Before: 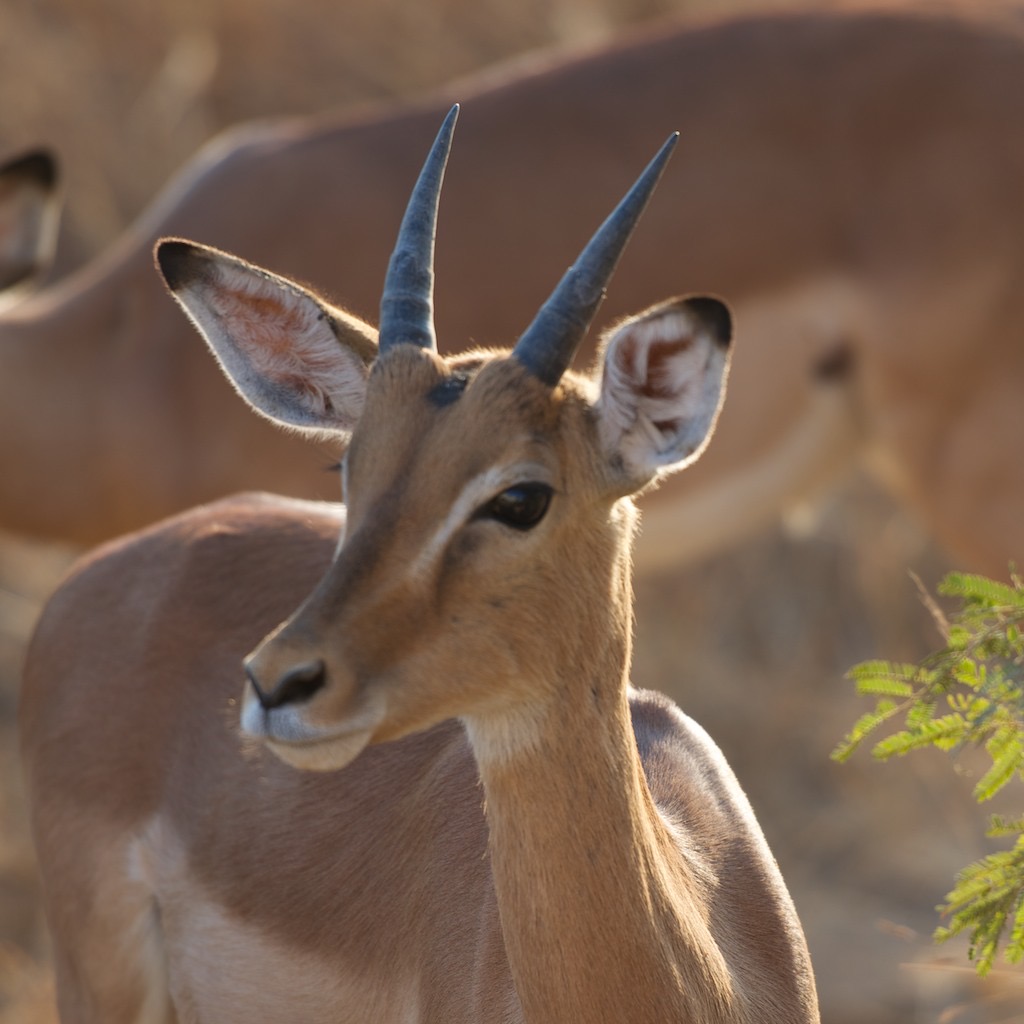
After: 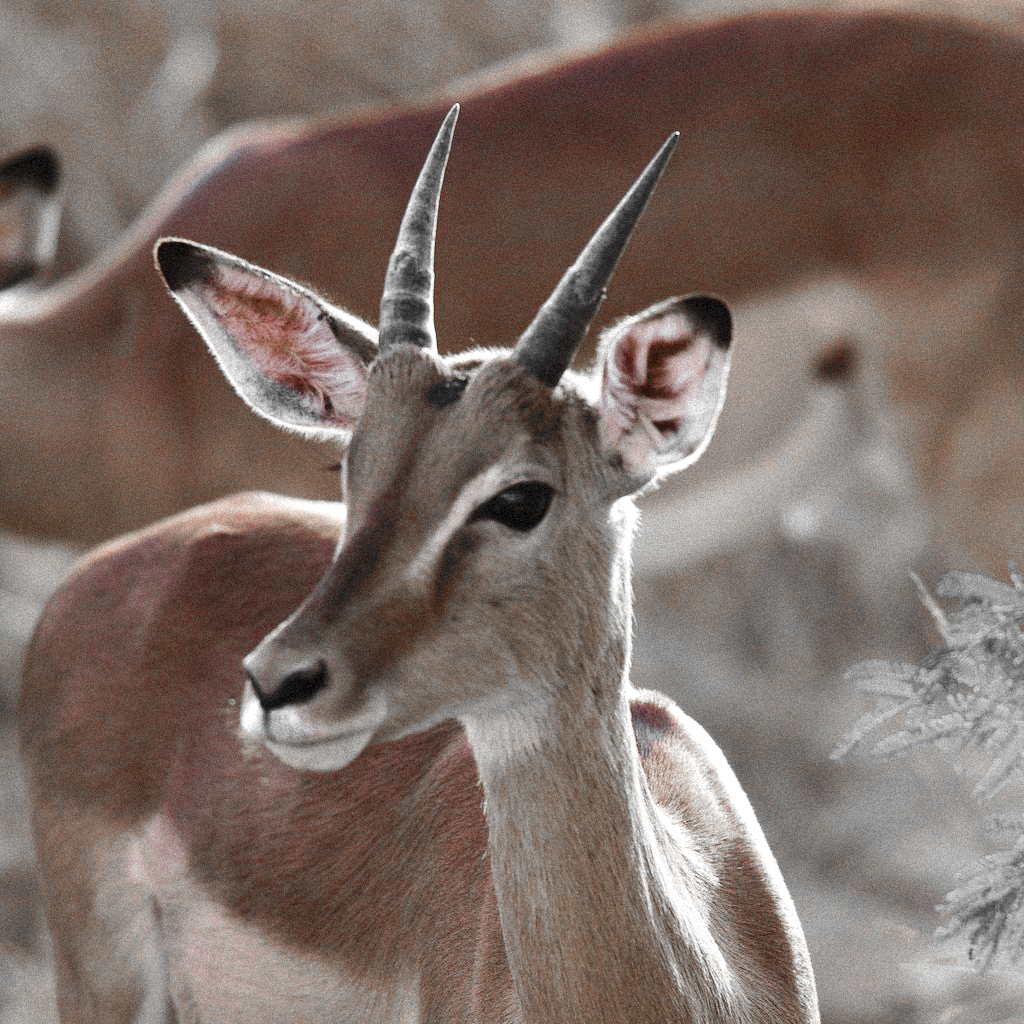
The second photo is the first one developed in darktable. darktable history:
grain: coarseness 9.38 ISO, strength 34.99%, mid-tones bias 0%
tone equalizer: -8 EV -0.75 EV, -7 EV -0.7 EV, -6 EV -0.6 EV, -5 EV -0.4 EV, -3 EV 0.4 EV, -2 EV 0.6 EV, -1 EV 0.7 EV, +0 EV 0.75 EV, edges refinement/feathering 500, mask exposure compensation -1.57 EV, preserve details no
tone curve: curves: ch0 [(0, 0) (0.003, 0.031) (0.011, 0.033) (0.025, 0.036) (0.044, 0.045) (0.069, 0.06) (0.1, 0.079) (0.136, 0.109) (0.177, 0.15) (0.224, 0.192) (0.277, 0.262) (0.335, 0.347) (0.399, 0.433) (0.468, 0.528) (0.543, 0.624) (0.623, 0.705) (0.709, 0.788) (0.801, 0.865) (0.898, 0.933) (1, 1)], preserve colors none
color zones: curves: ch0 [(0, 0.352) (0.143, 0.407) (0.286, 0.386) (0.429, 0.431) (0.571, 0.829) (0.714, 0.853) (0.857, 0.833) (1, 0.352)]; ch1 [(0, 0.604) (0.072, 0.726) (0.096, 0.608) (0.205, 0.007) (0.571, -0.006) (0.839, -0.013) (0.857, -0.012) (1, 0.604)]
exposure: exposure 0.191 EV, compensate highlight preservation false
